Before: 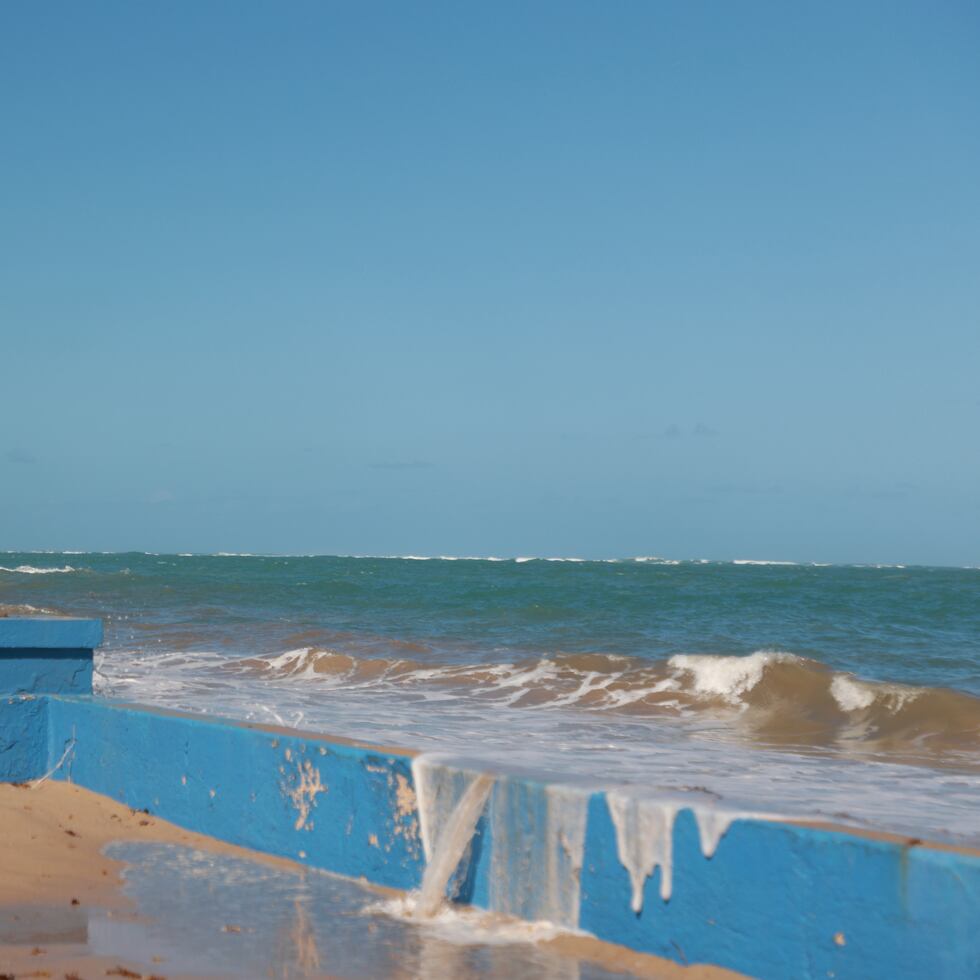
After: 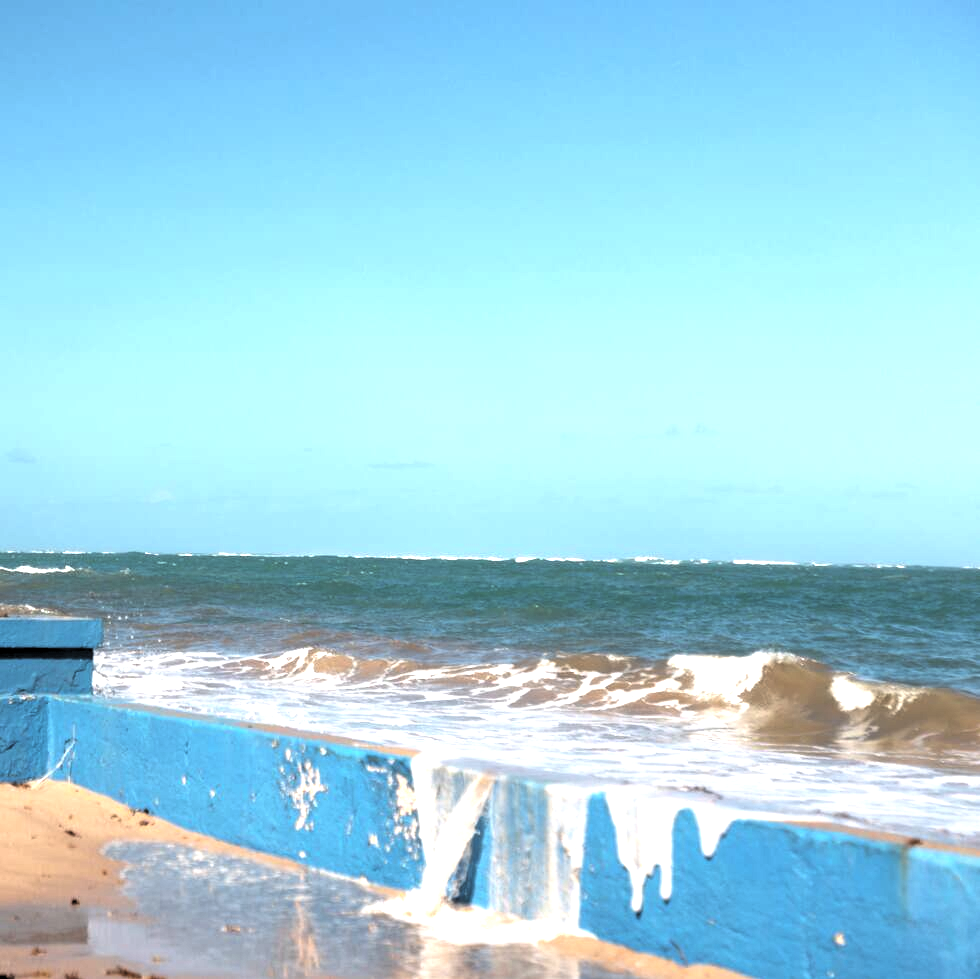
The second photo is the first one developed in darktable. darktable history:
levels: mode automatic, black 0.023%, white 99.97%, levels [0.062, 0.494, 0.925]
crop: bottom 0.071%
exposure: black level correction 0, exposure 1.45 EV, compensate exposure bias true, compensate highlight preservation false
